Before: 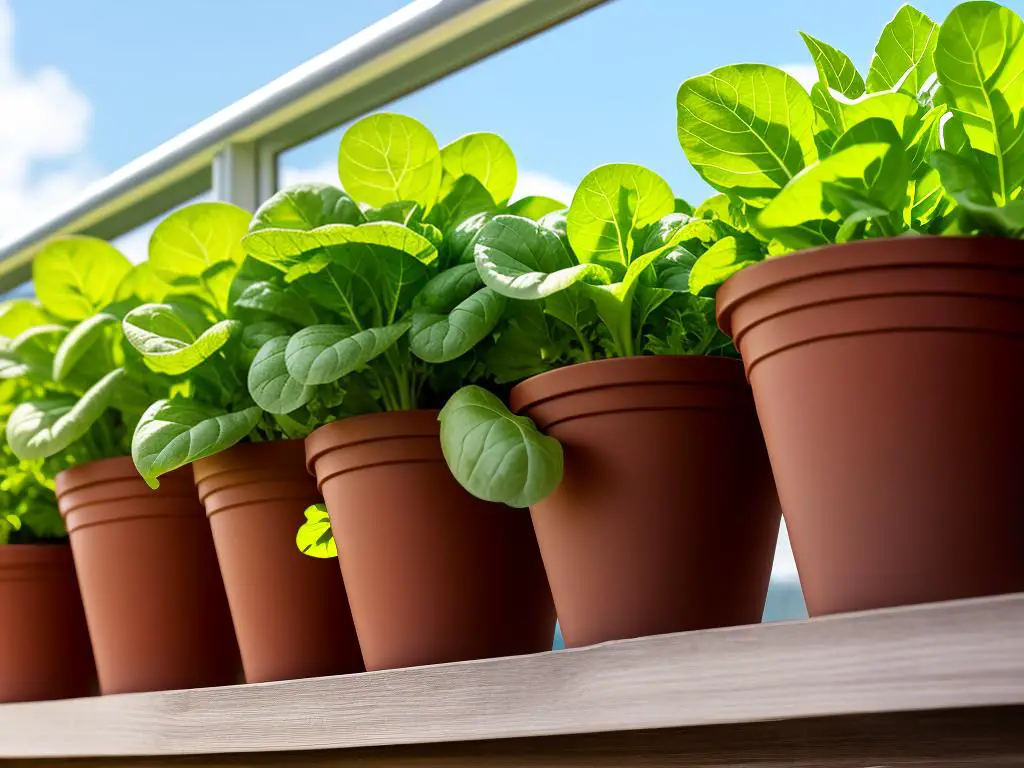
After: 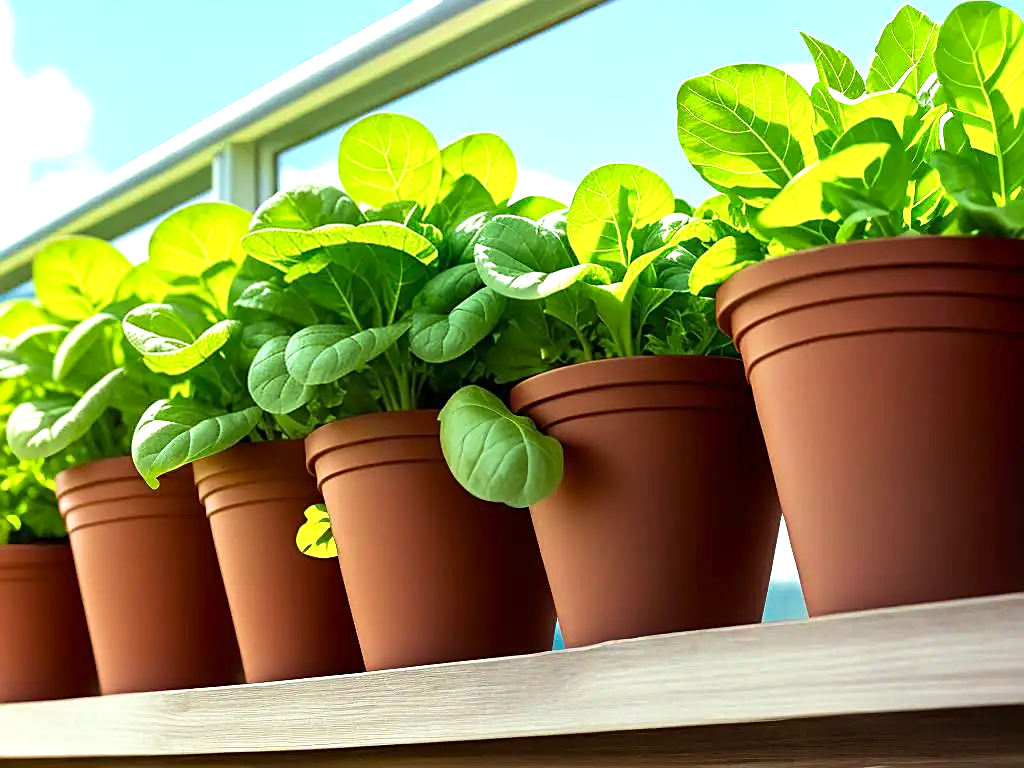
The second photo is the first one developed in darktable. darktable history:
color correction: highlights a* -8, highlights b* 3.1
velvia: strength 36.57%
exposure: exposure 0.559 EV, compensate highlight preservation false
sharpen: on, module defaults
